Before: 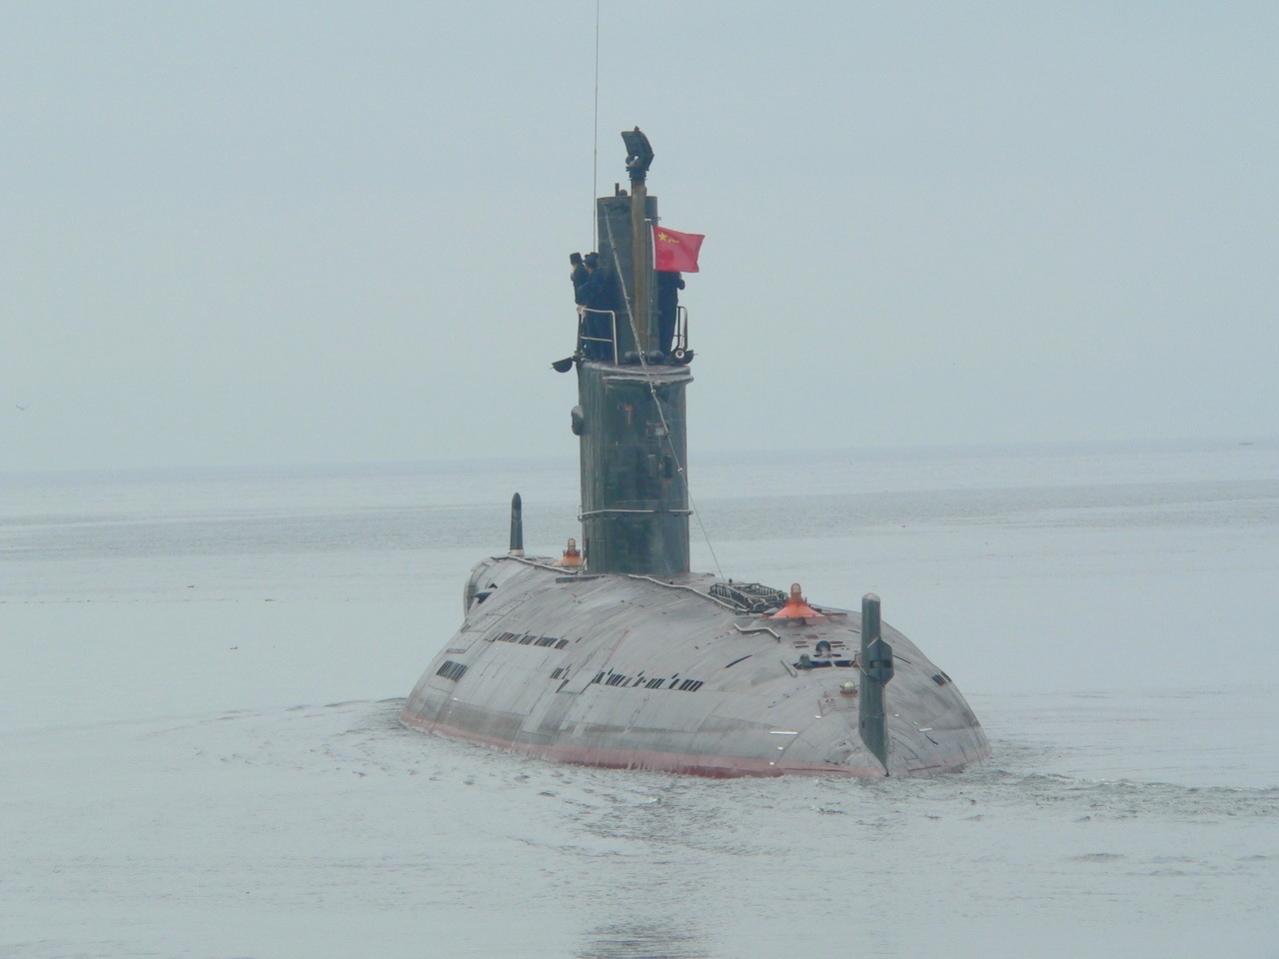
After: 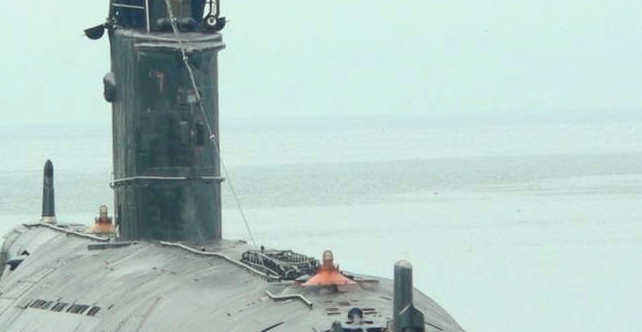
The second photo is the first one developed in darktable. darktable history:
tone equalizer: -8 EV -0.75 EV, -7 EV -0.7 EV, -6 EV -0.6 EV, -5 EV -0.4 EV, -3 EV 0.4 EV, -2 EV 0.6 EV, -1 EV 0.7 EV, +0 EV 0.75 EV, edges refinement/feathering 500, mask exposure compensation -1.57 EV, preserve details no
crop: left 36.607%, top 34.735%, right 13.146%, bottom 30.611%
color correction: highlights a* -4.73, highlights b* 5.06, saturation 0.97
